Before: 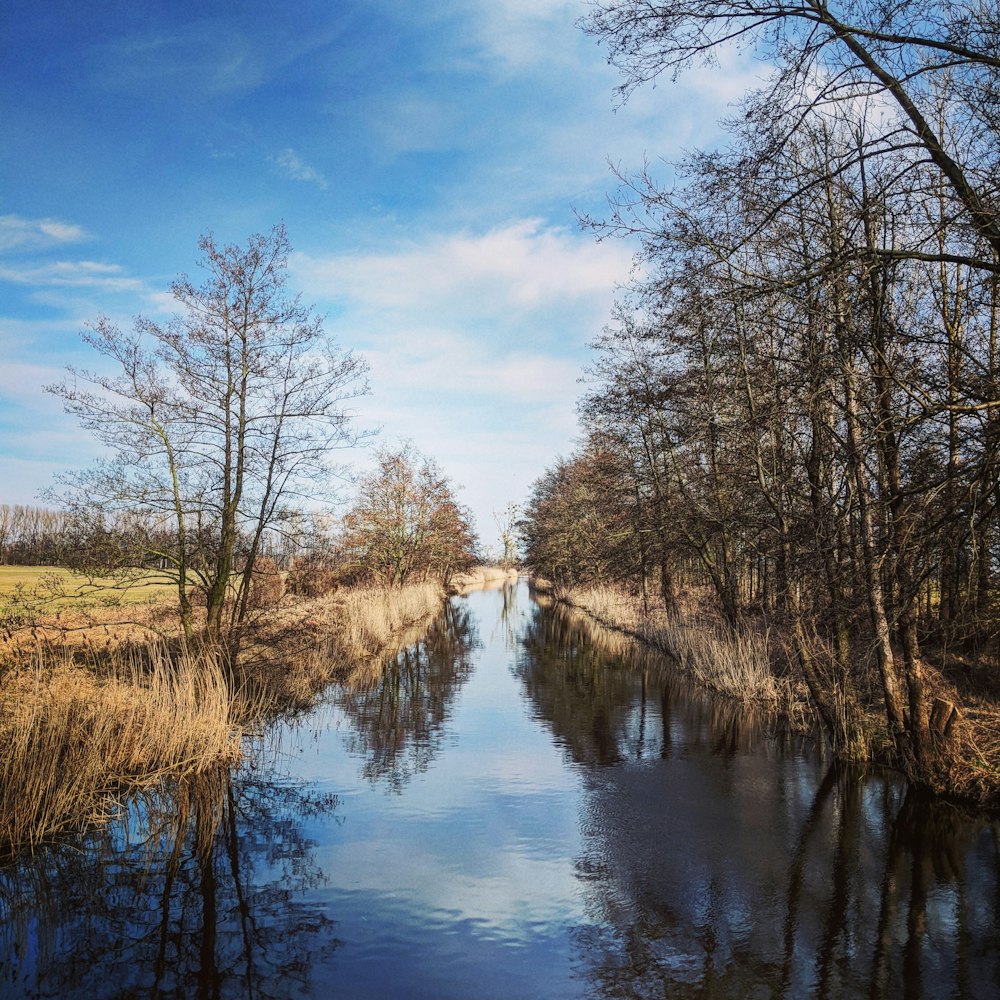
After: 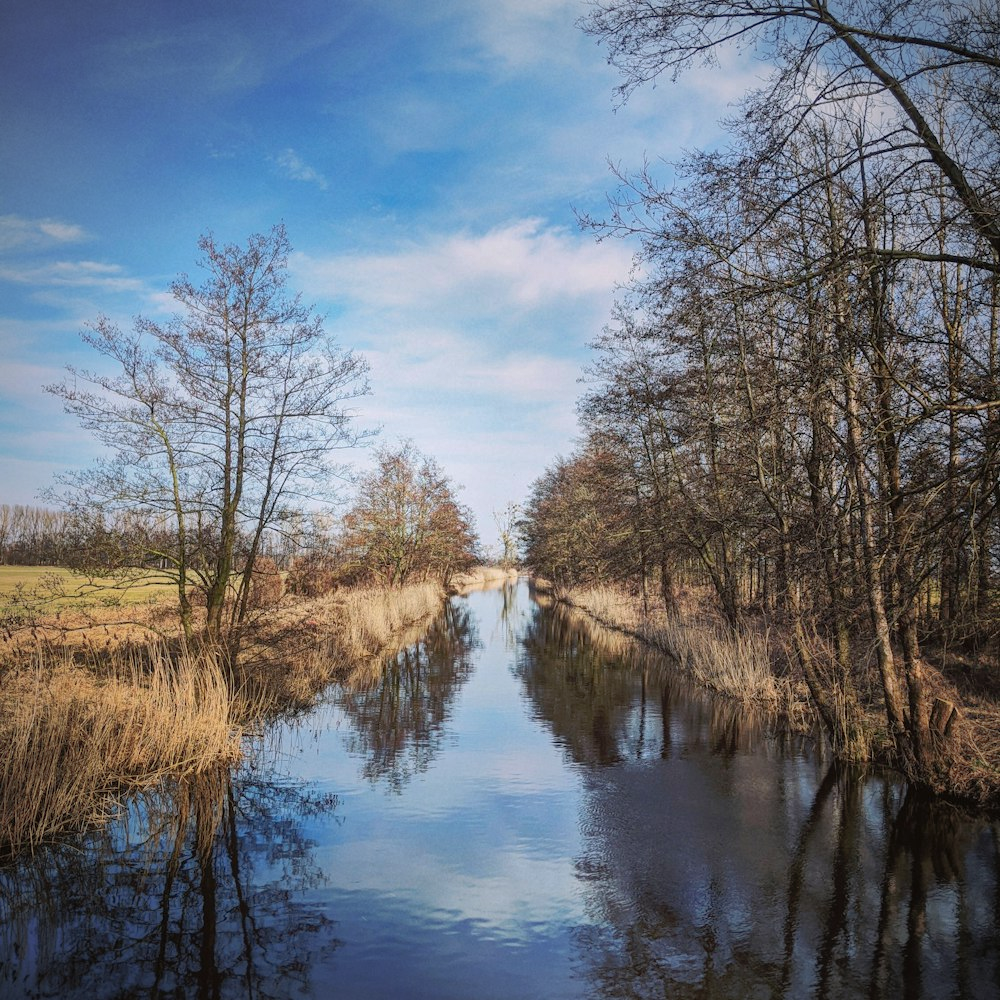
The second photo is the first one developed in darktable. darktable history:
shadows and highlights: on, module defaults
white balance: red 1.004, blue 1.024
vignetting: fall-off radius 70%, automatic ratio true
